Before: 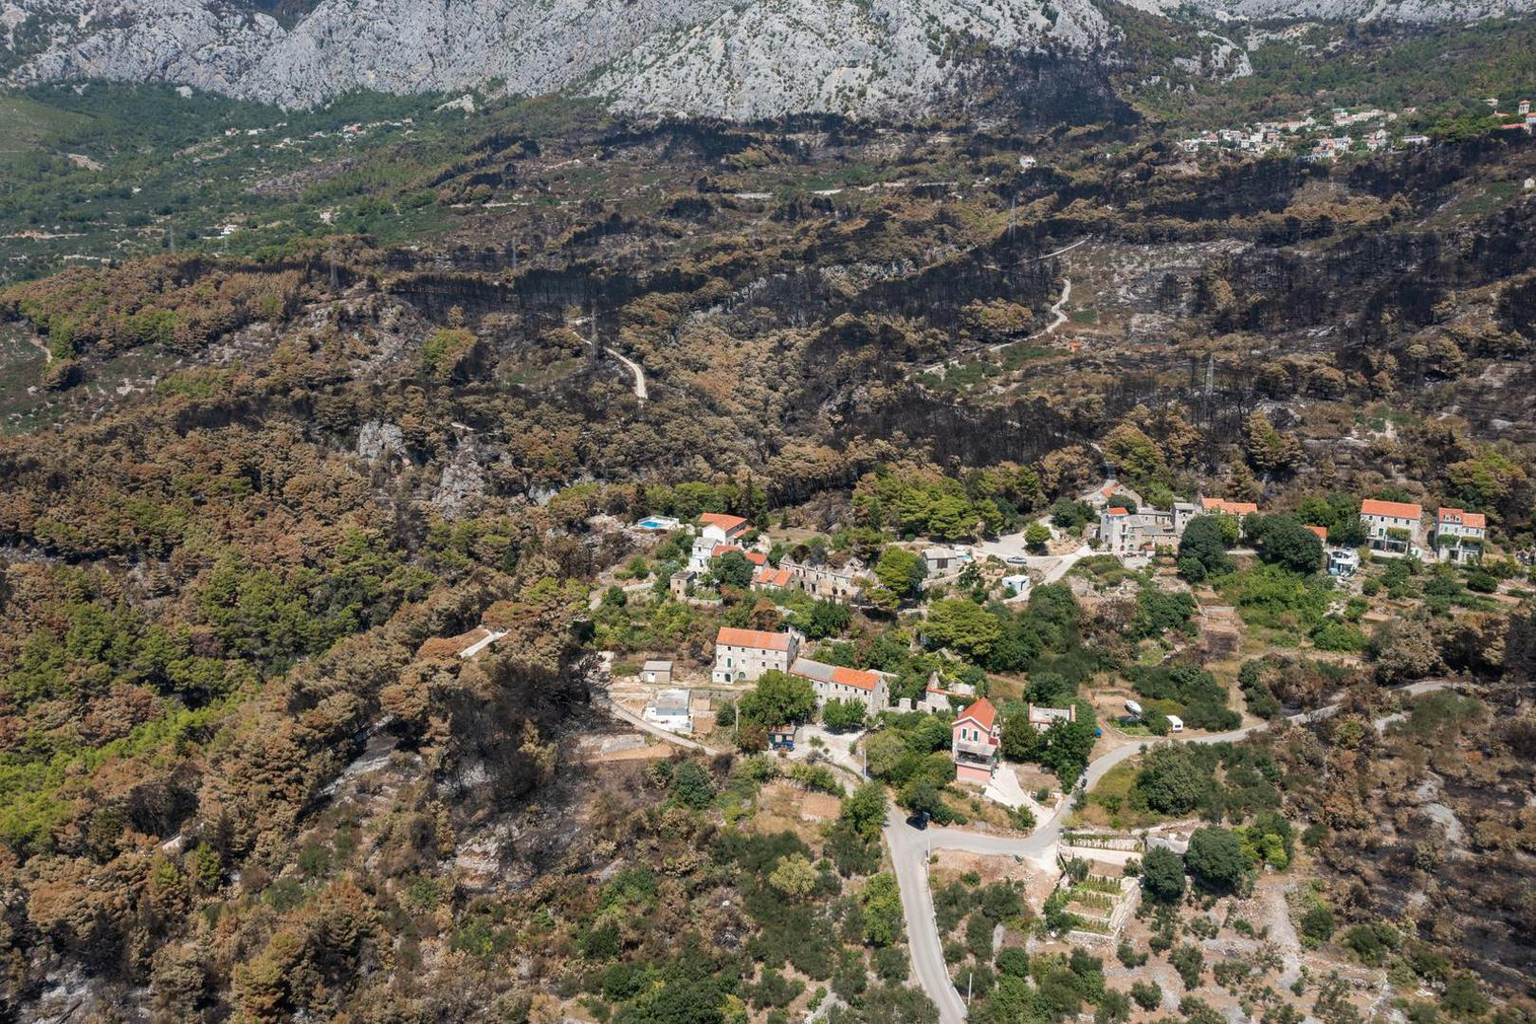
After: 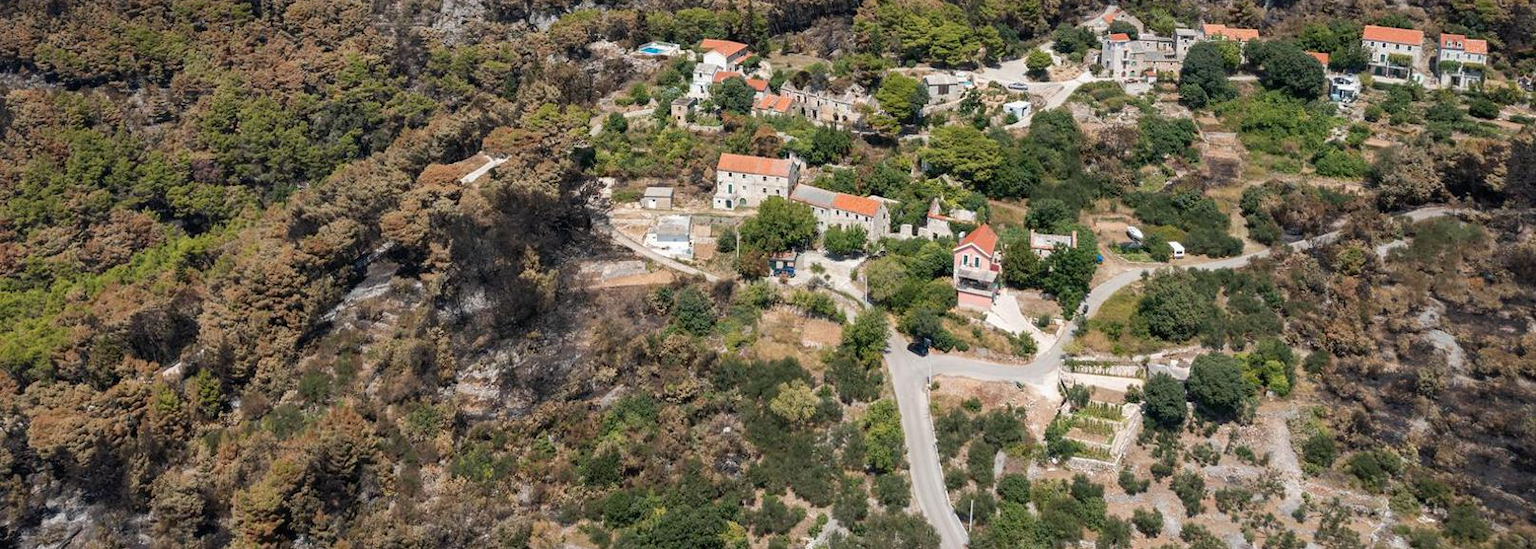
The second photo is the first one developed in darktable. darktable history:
crop and rotate: top 46.329%, right 0.077%
